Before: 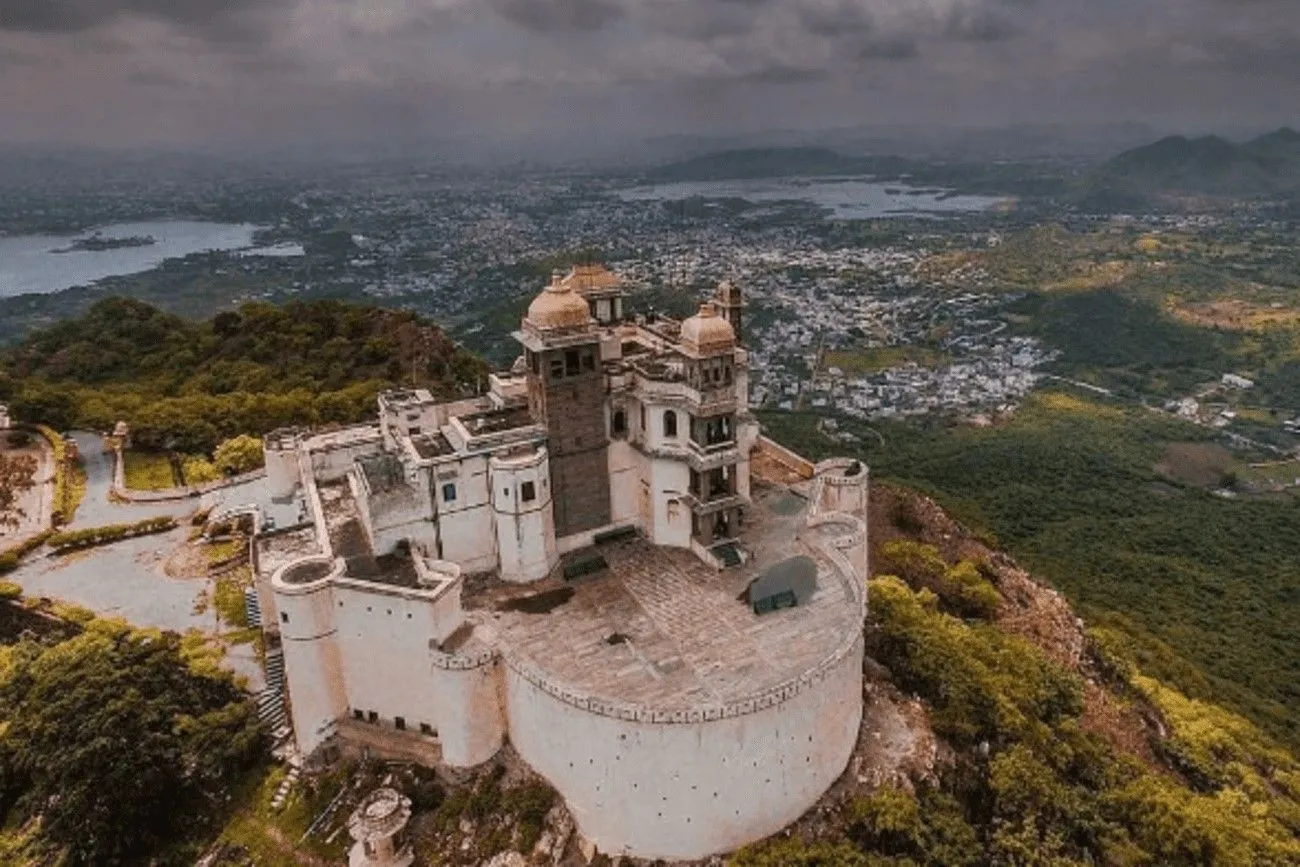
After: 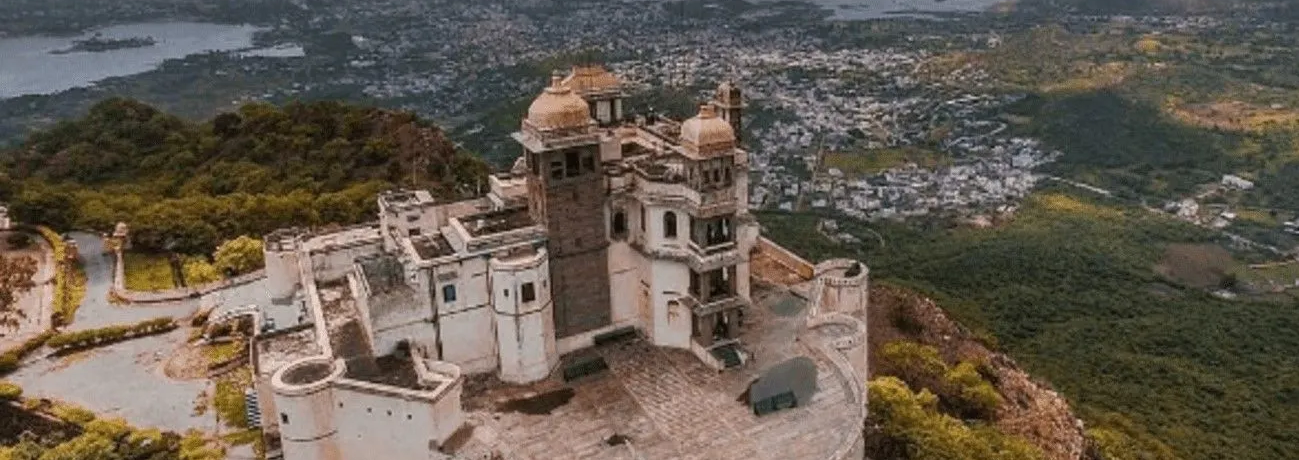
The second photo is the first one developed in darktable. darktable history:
crop and rotate: top 23.006%, bottom 23.844%
